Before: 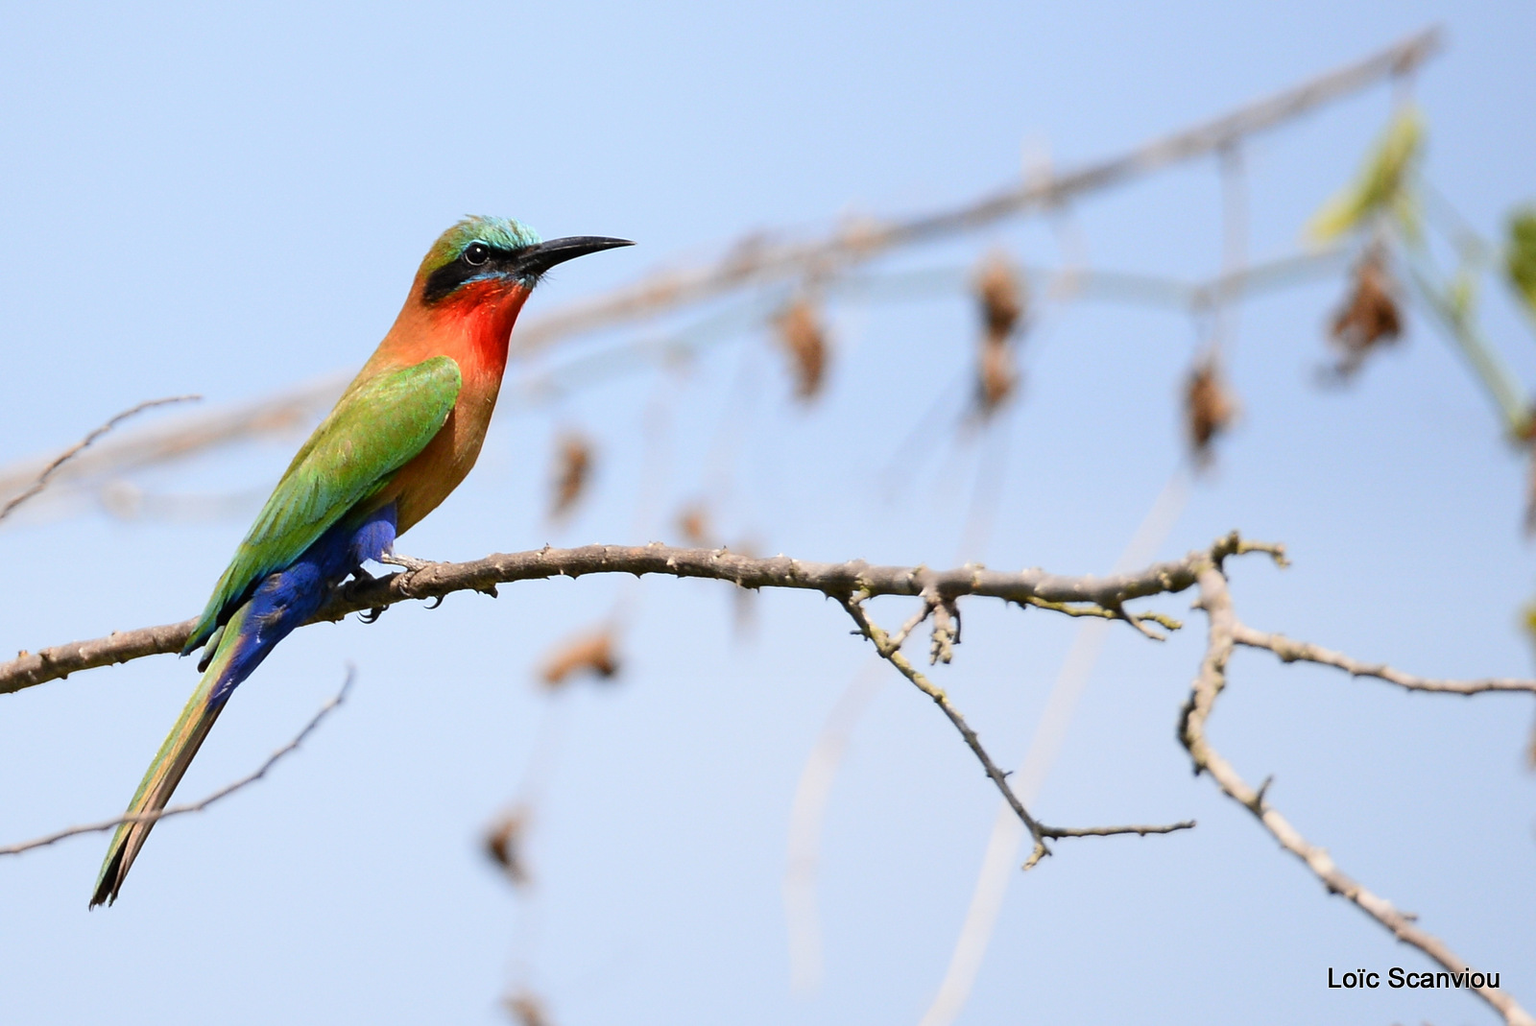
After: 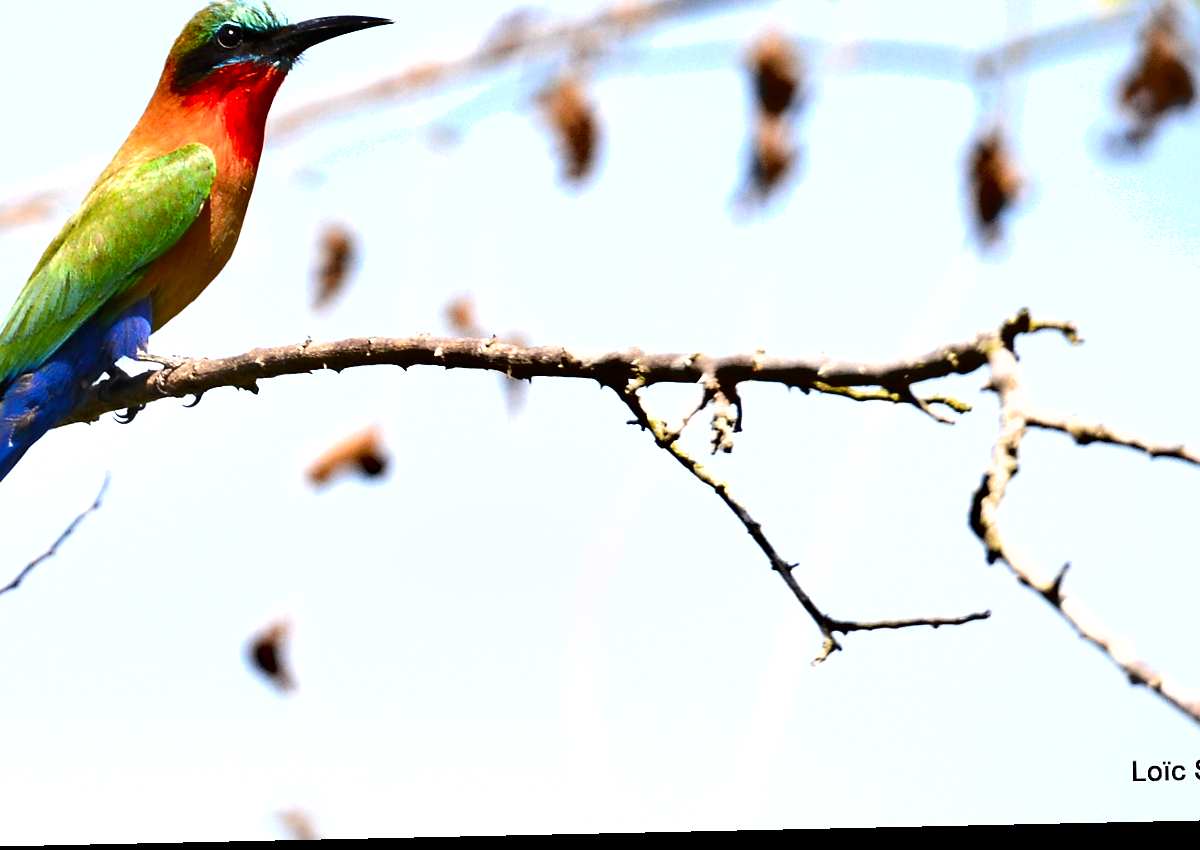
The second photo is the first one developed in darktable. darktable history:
exposure: exposure 0.781 EV, compensate highlight preservation false
crop: left 16.871%, top 22.857%, right 9.116%
shadows and highlights: soften with gaussian
rotate and perspective: rotation -1.24°, automatic cropping off
